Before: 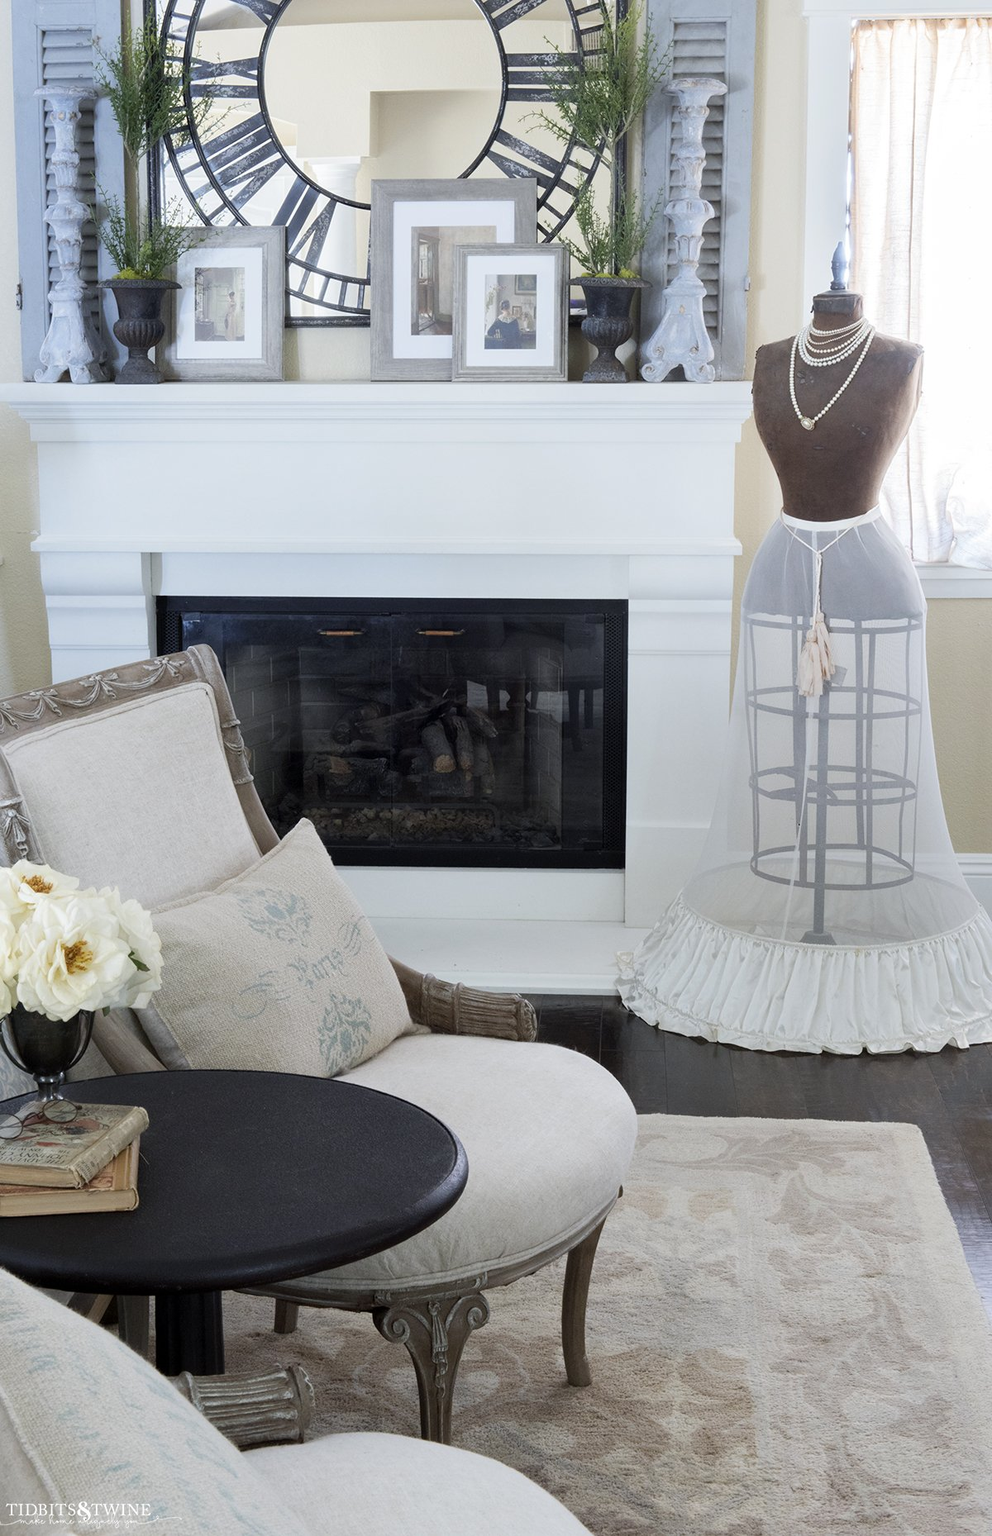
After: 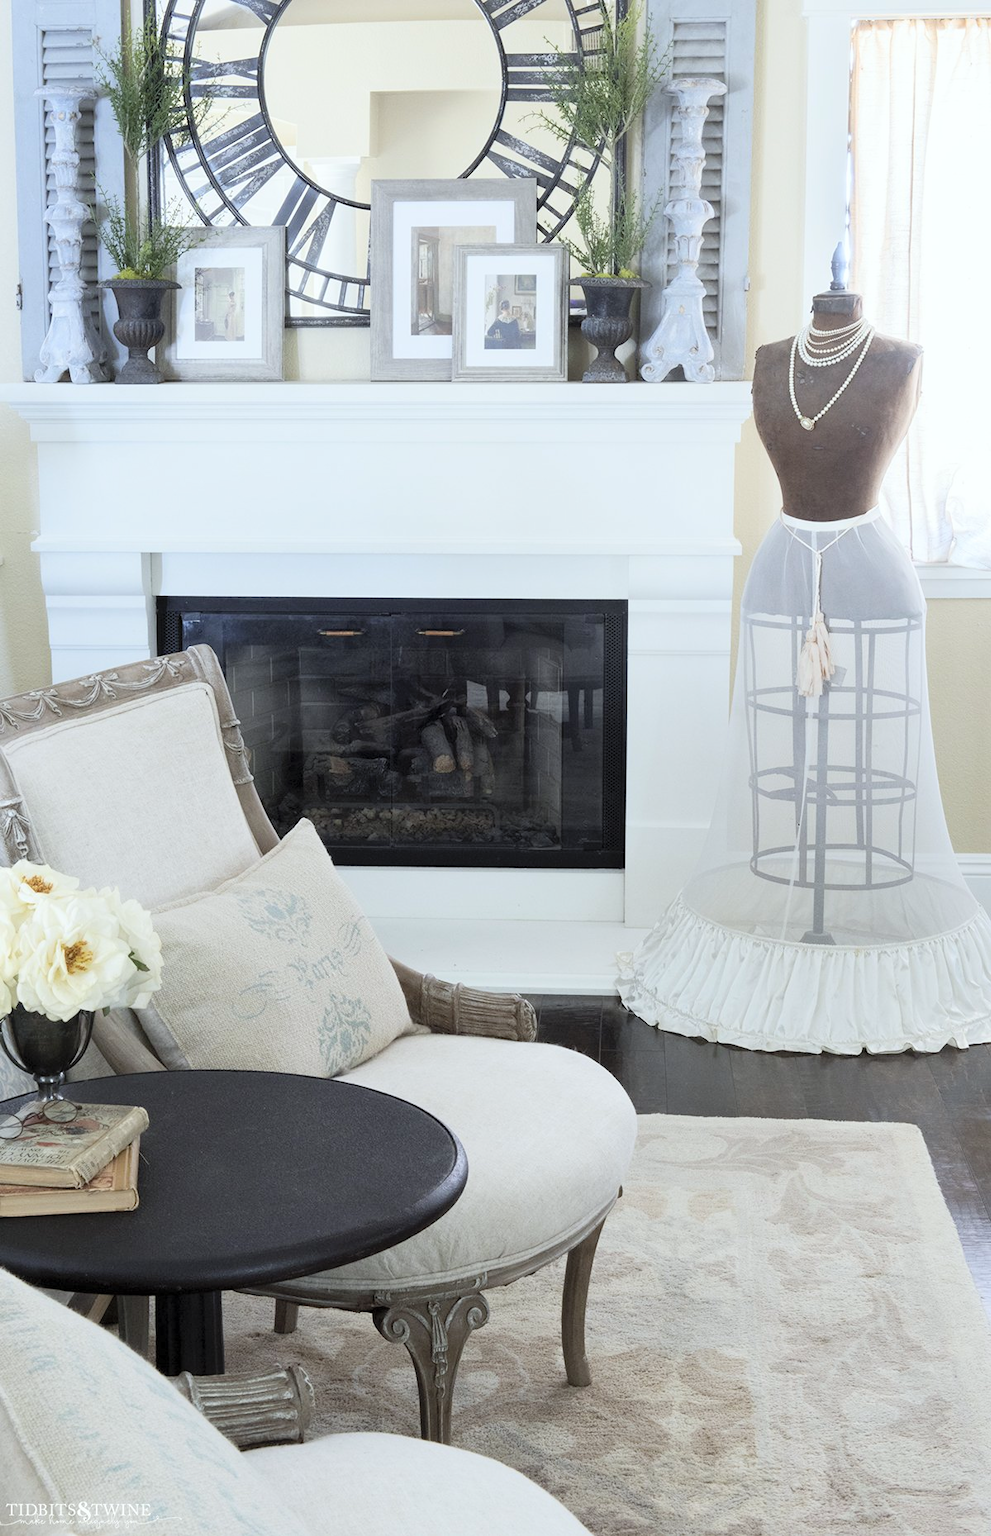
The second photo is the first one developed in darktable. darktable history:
white balance: red 0.978, blue 0.999
contrast brightness saturation: contrast 0.14, brightness 0.21
